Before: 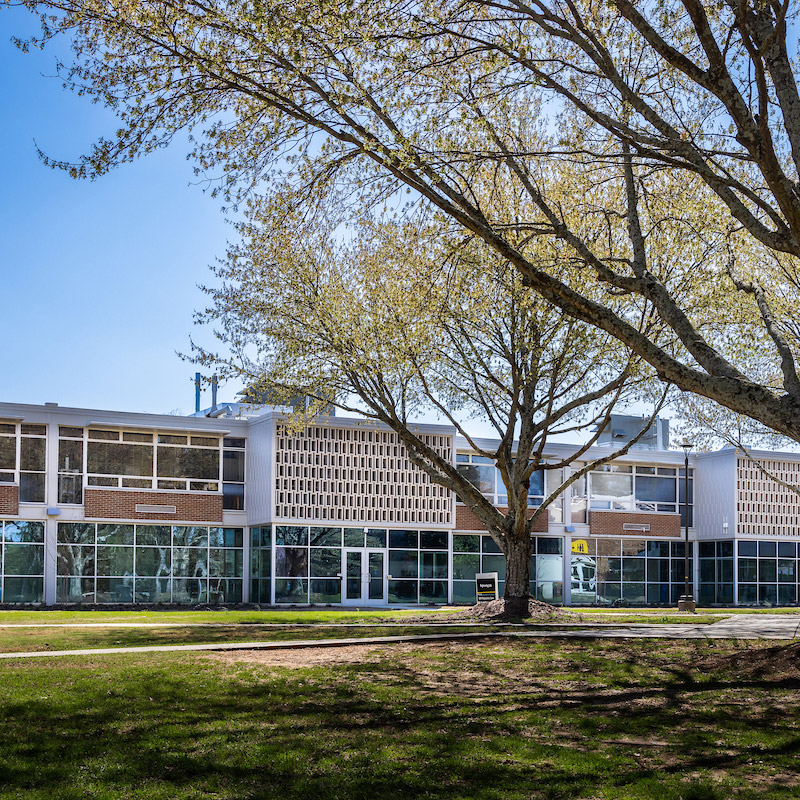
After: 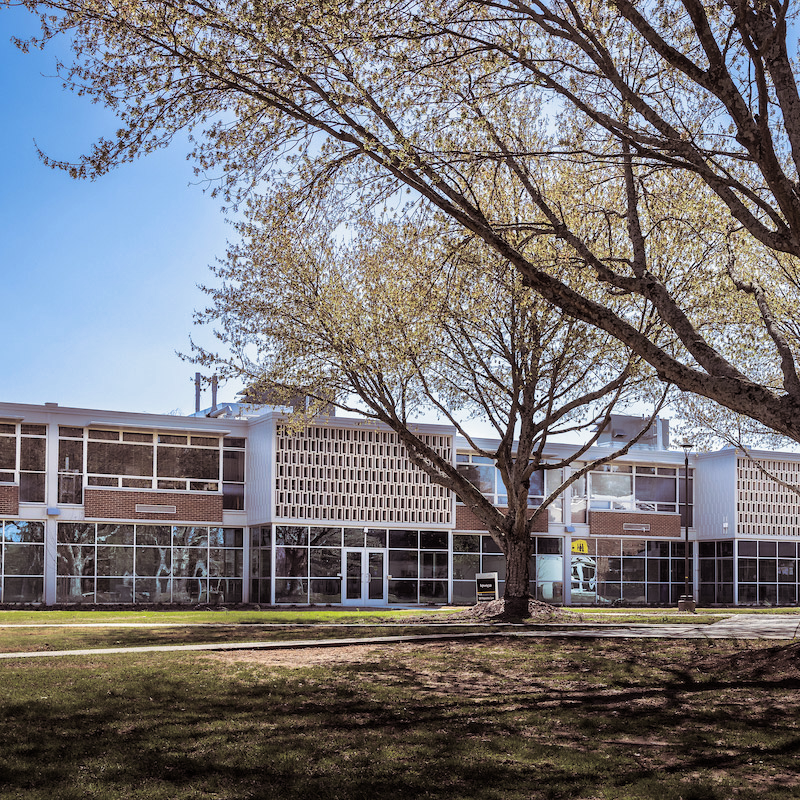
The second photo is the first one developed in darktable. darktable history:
split-toning: shadows › saturation 0.24, highlights › hue 54°, highlights › saturation 0.24
contrast brightness saturation: saturation -0.05
